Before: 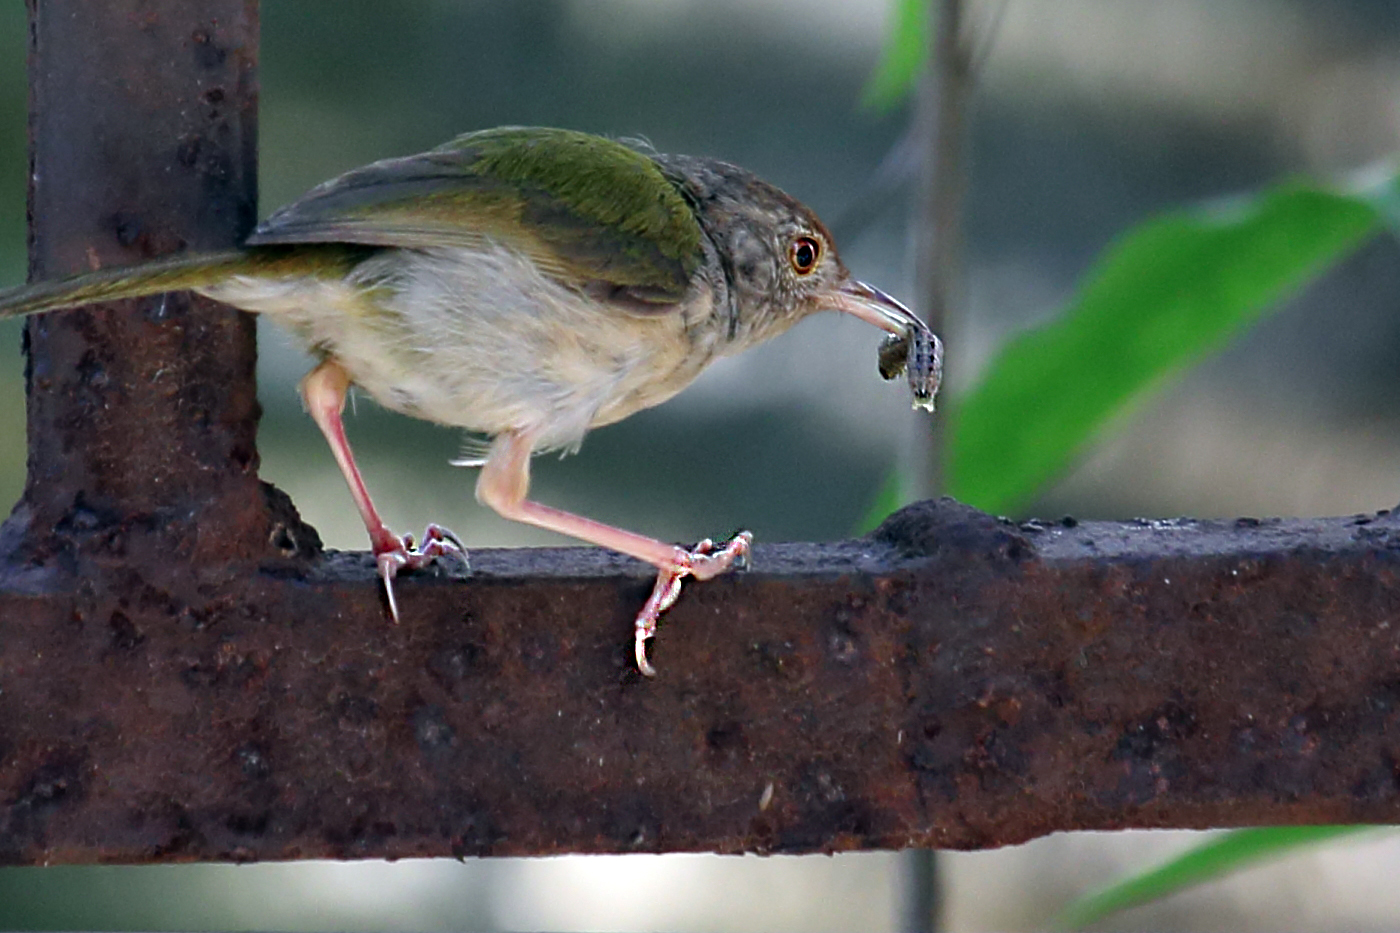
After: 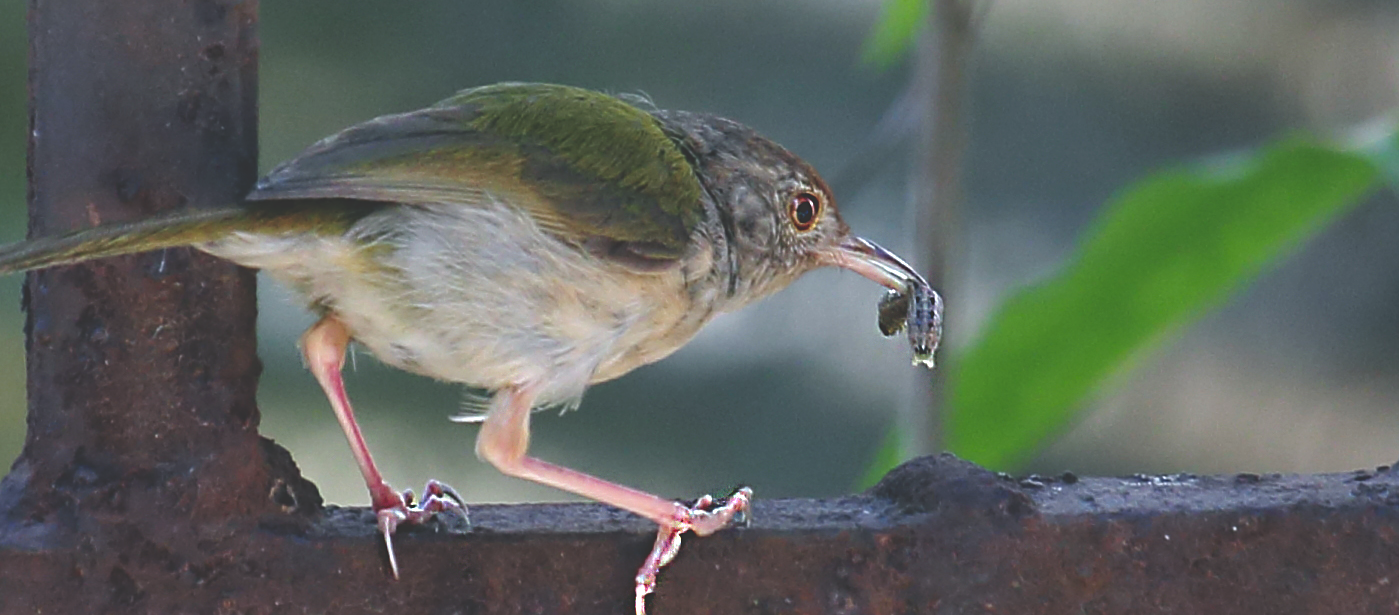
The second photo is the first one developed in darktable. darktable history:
sharpen: amount 0.212
crop and rotate: top 4.856%, bottom 29.196%
exposure: black level correction -0.031, compensate highlight preservation false
color zones: curves: ch1 [(0.235, 0.558) (0.75, 0.5)]; ch2 [(0.25, 0.462) (0.749, 0.457)]
